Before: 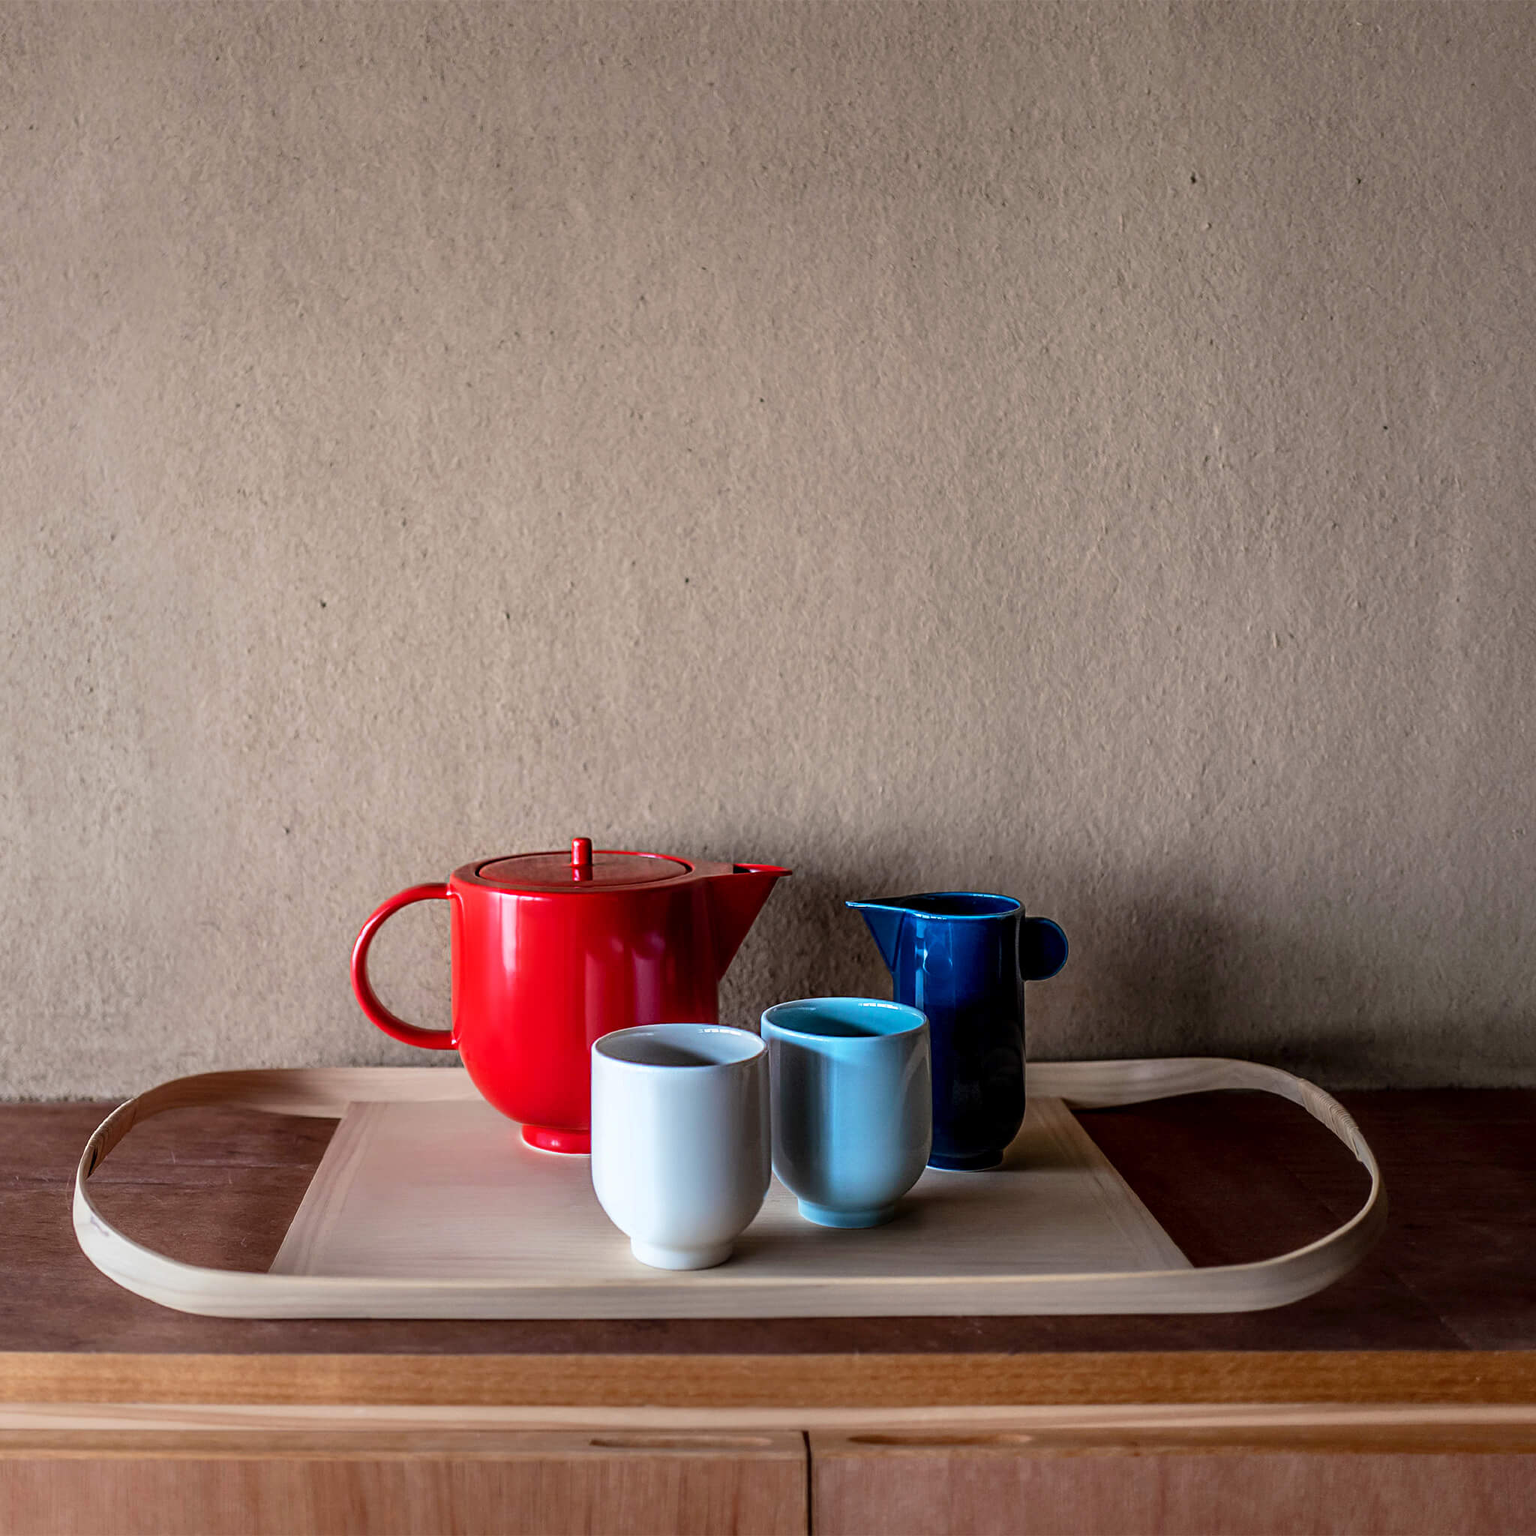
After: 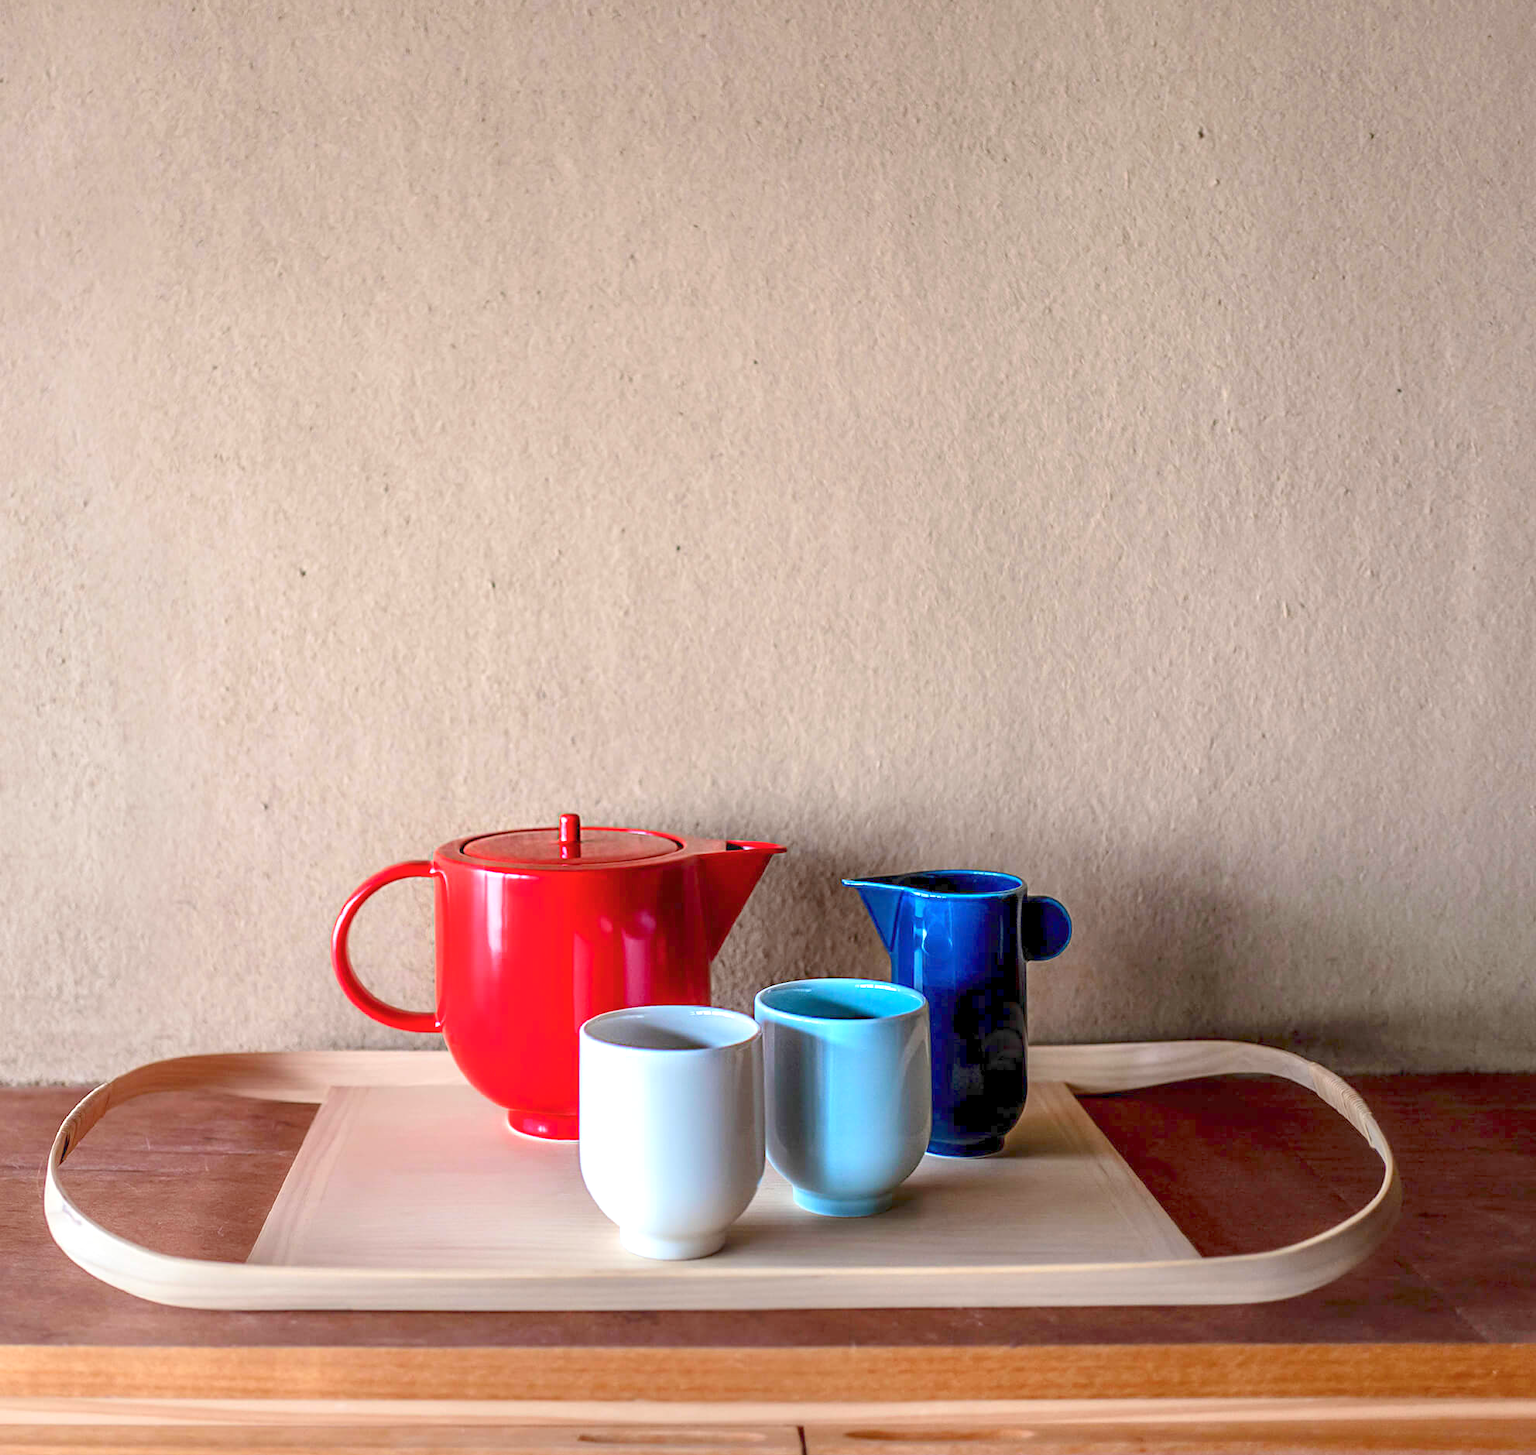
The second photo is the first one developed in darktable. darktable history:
crop: left 1.964%, top 3.251%, right 1.122%, bottom 4.933%
exposure: exposure 1.5 EV, compensate highlight preservation false
color balance rgb: contrast -30%
